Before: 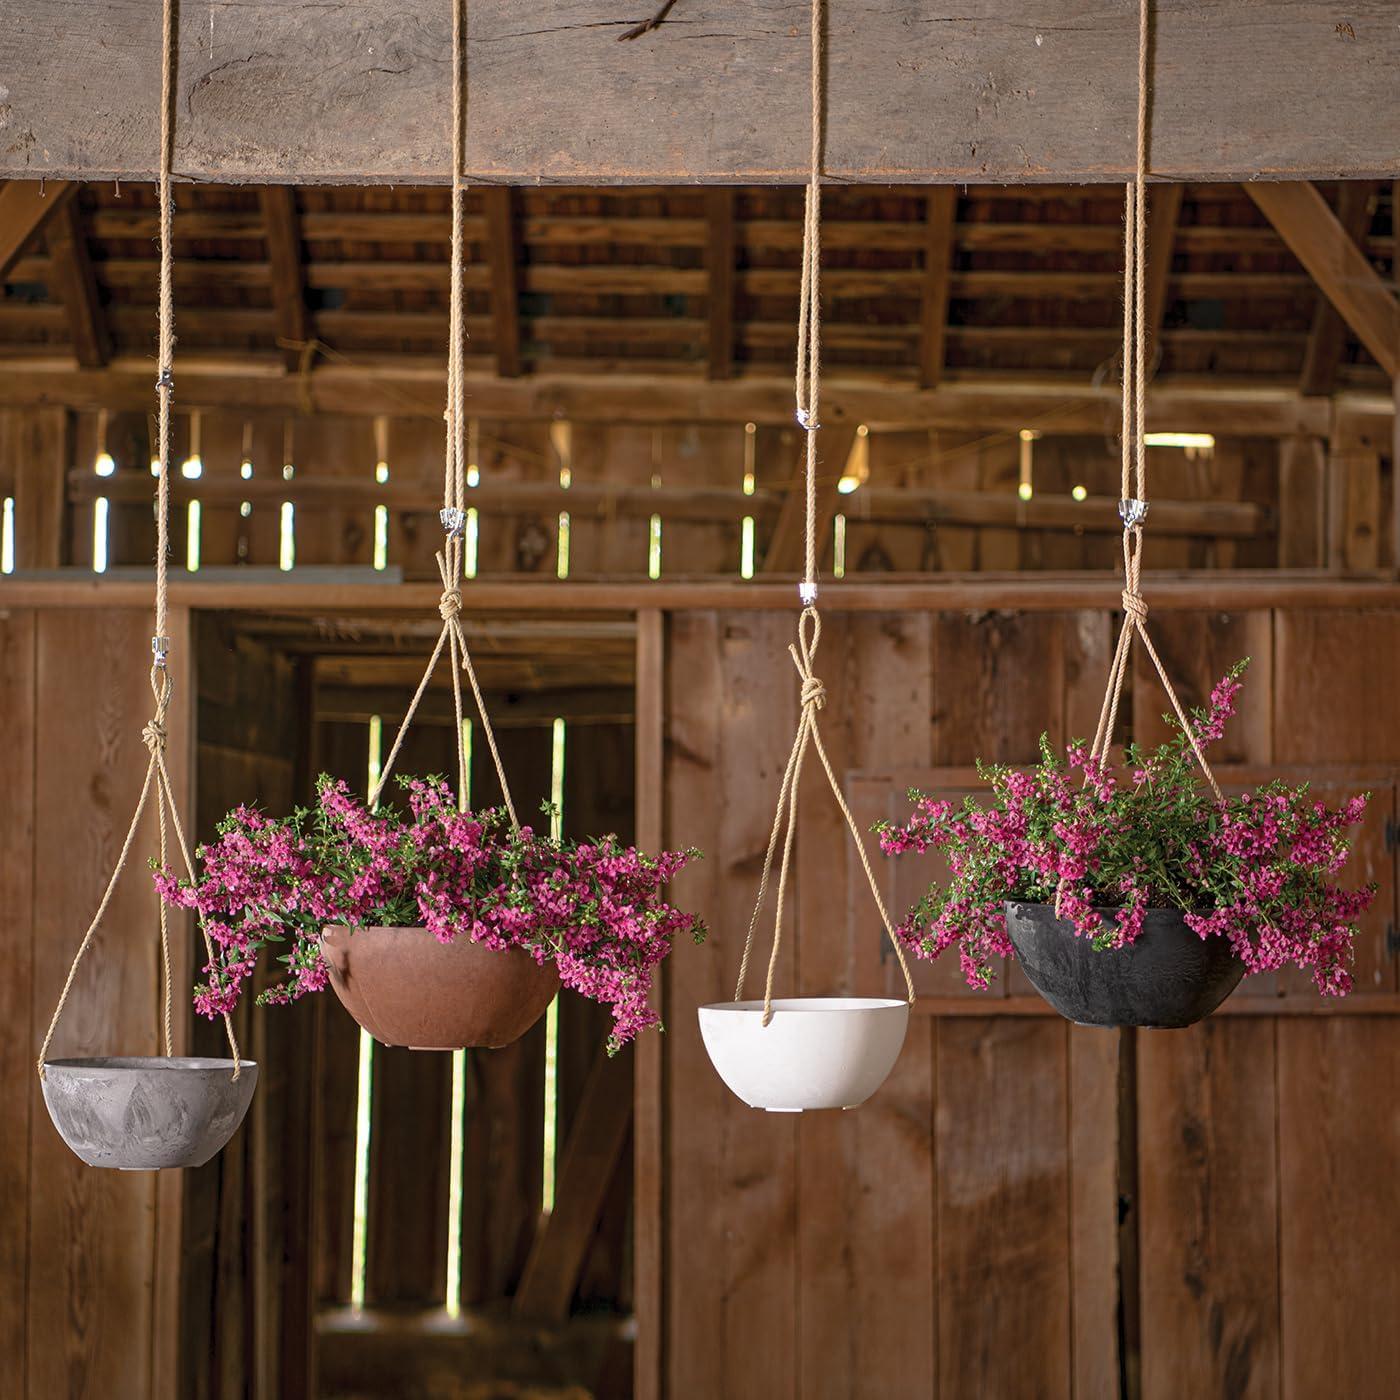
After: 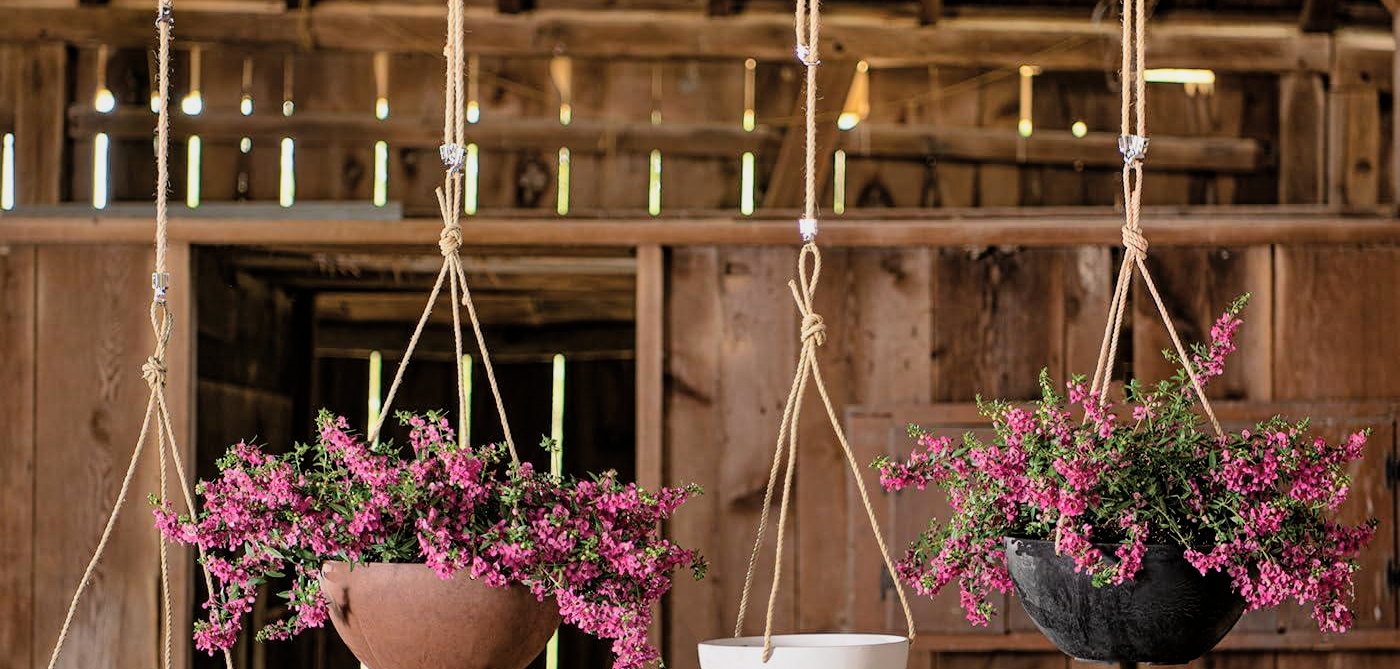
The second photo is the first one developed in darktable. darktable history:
shadows and highlights: radius 262.61, soften with gaussian
filmic rgb: black relative exposure -11.85 EV, white relative exposure 5.46 EV, hardness 4.49, latitude 50.15%, contrast 1.143
crop and rotate: top 26.011%, bottom 26.201%
